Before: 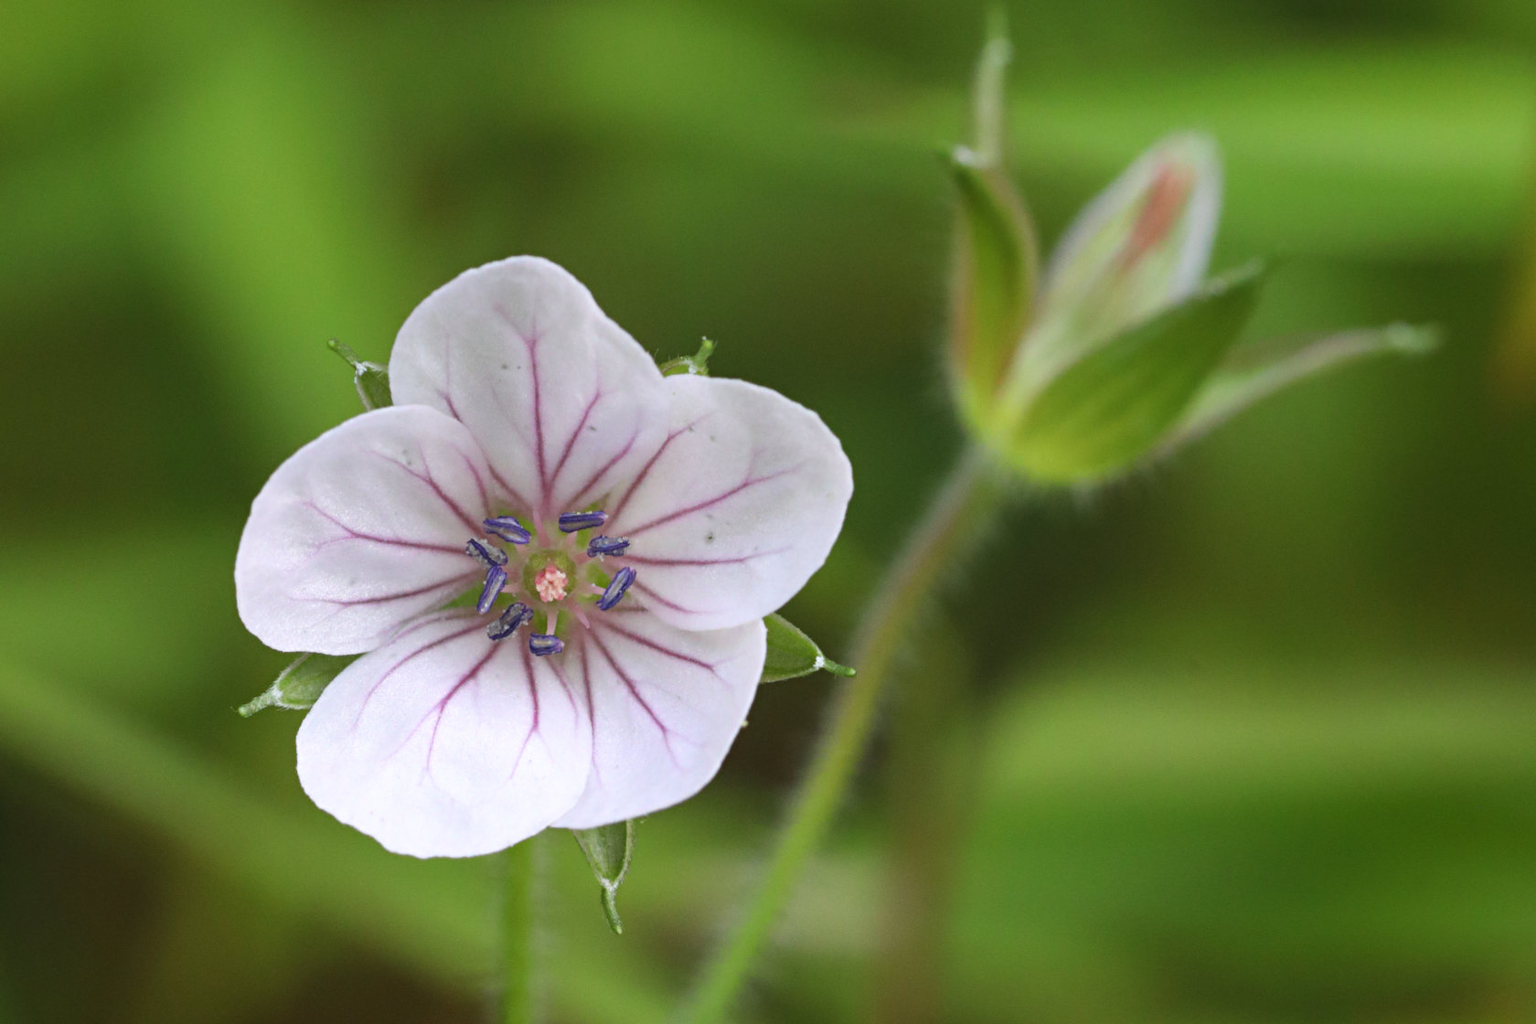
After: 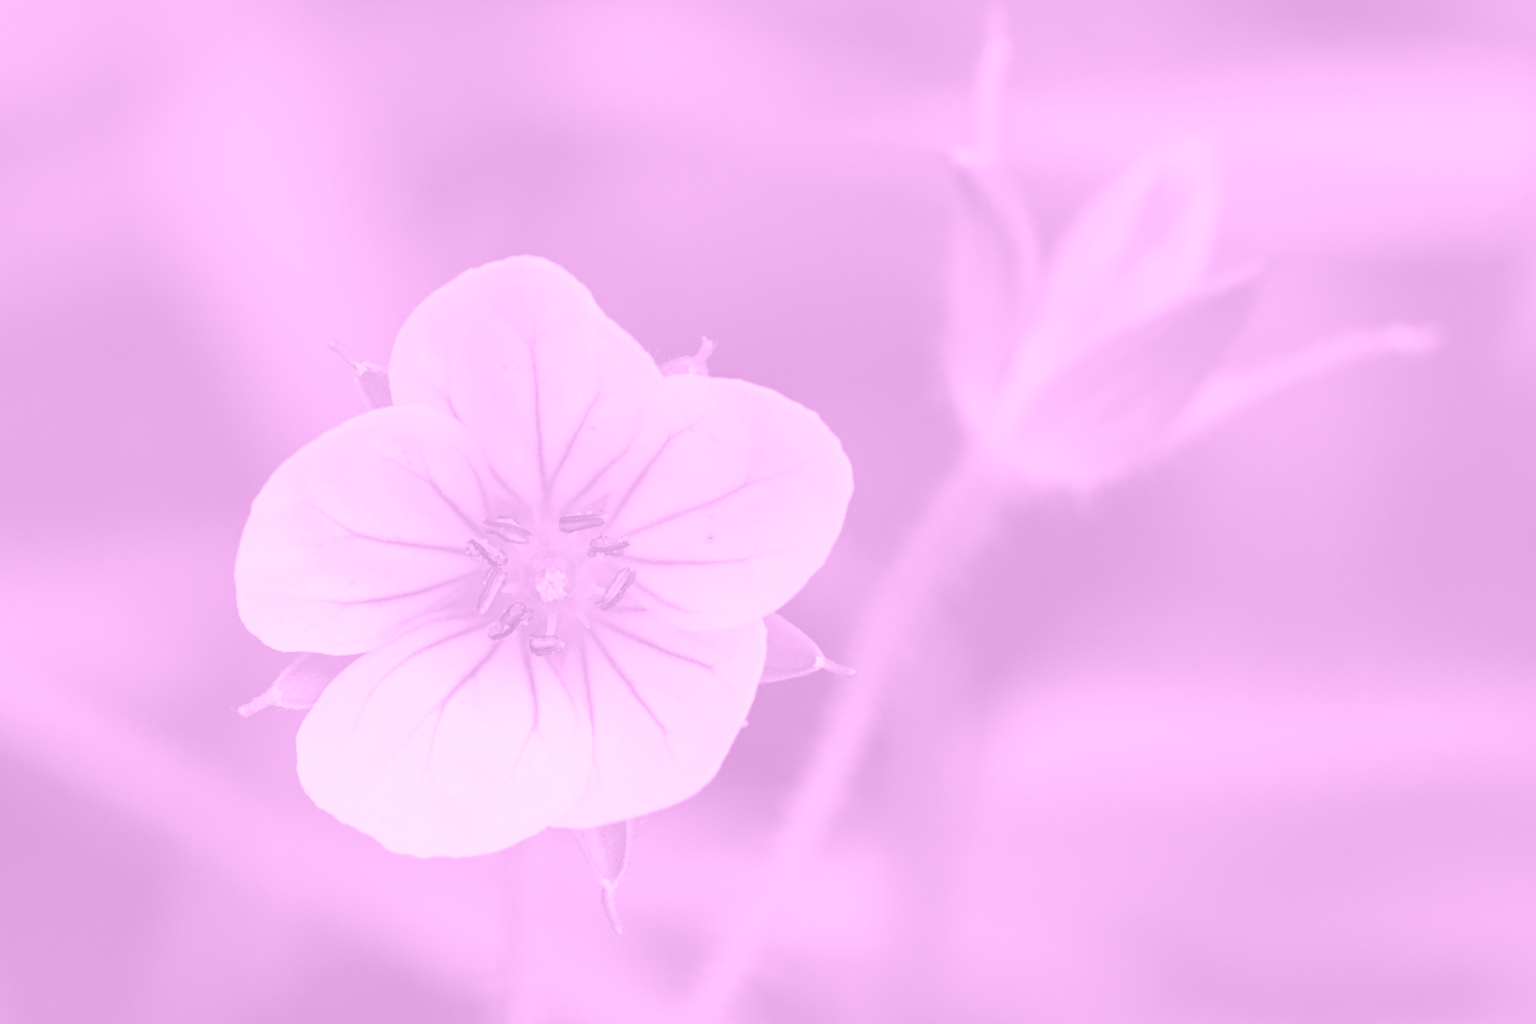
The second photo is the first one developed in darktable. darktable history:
colorize: hue 331.2°, saturation 75%, source mix 30.28%, lightness 70.52%, version 1
shadows and highlights: shadows 29.61, highlights -30.47, low approximation 0.01, soften with gaussian
